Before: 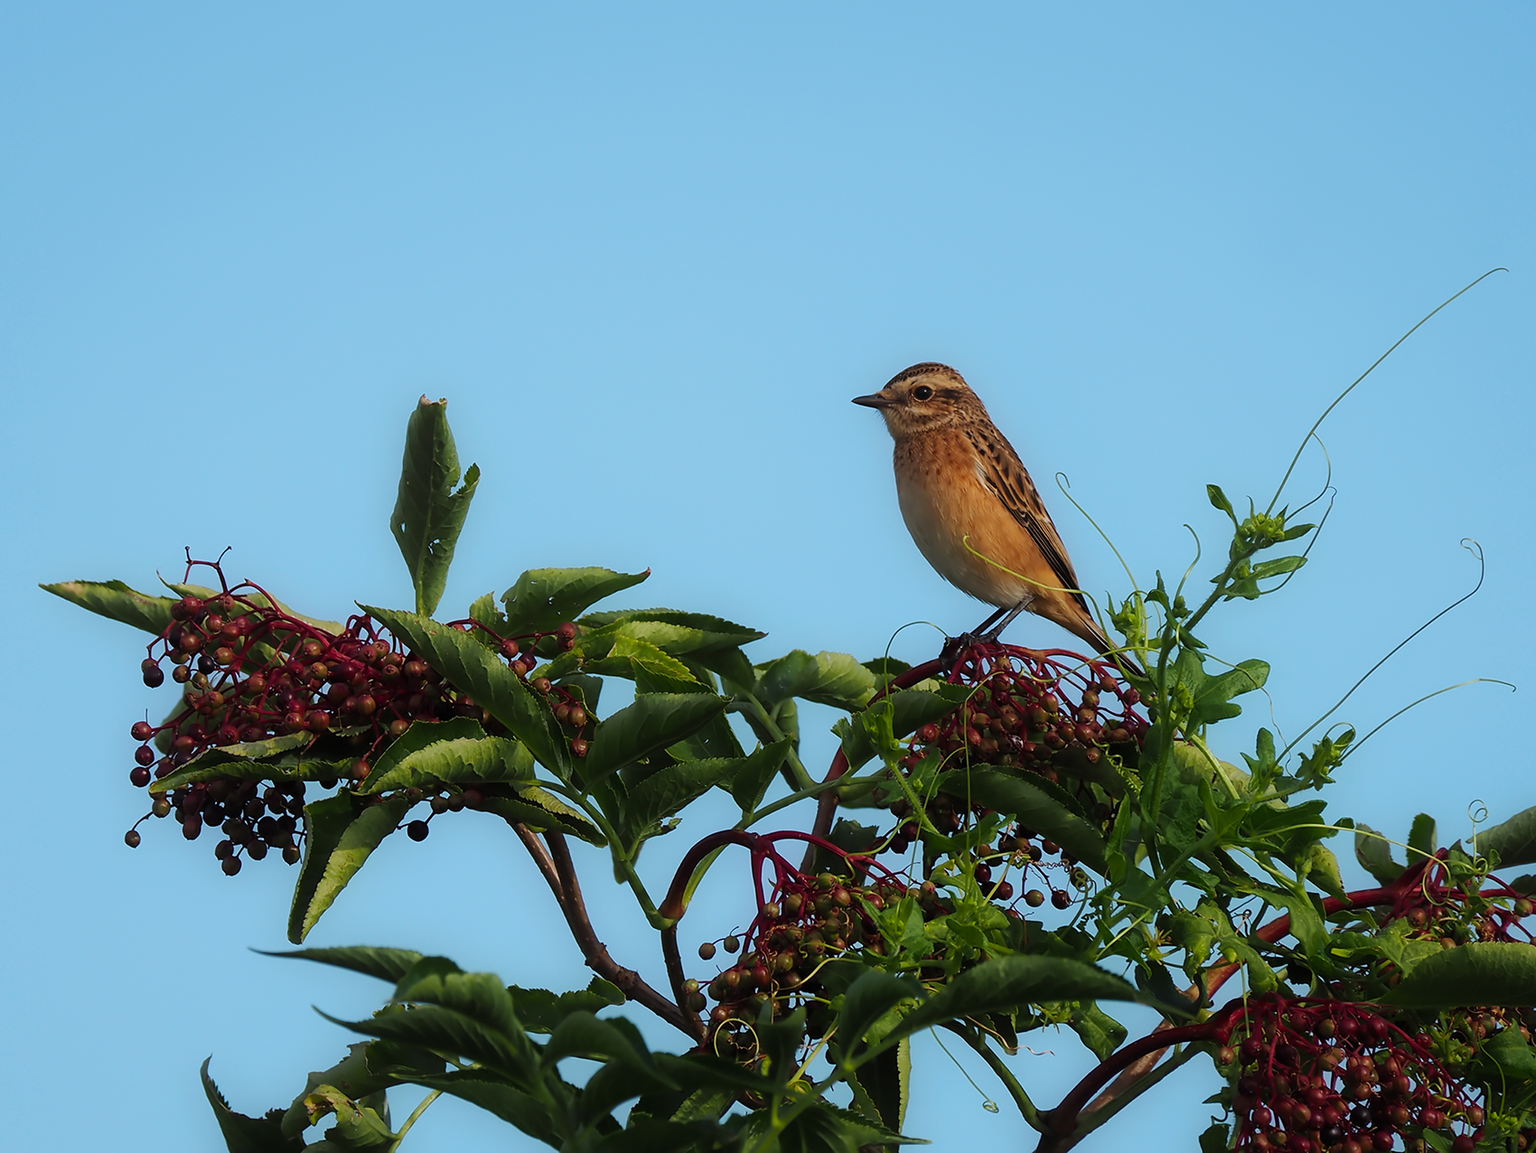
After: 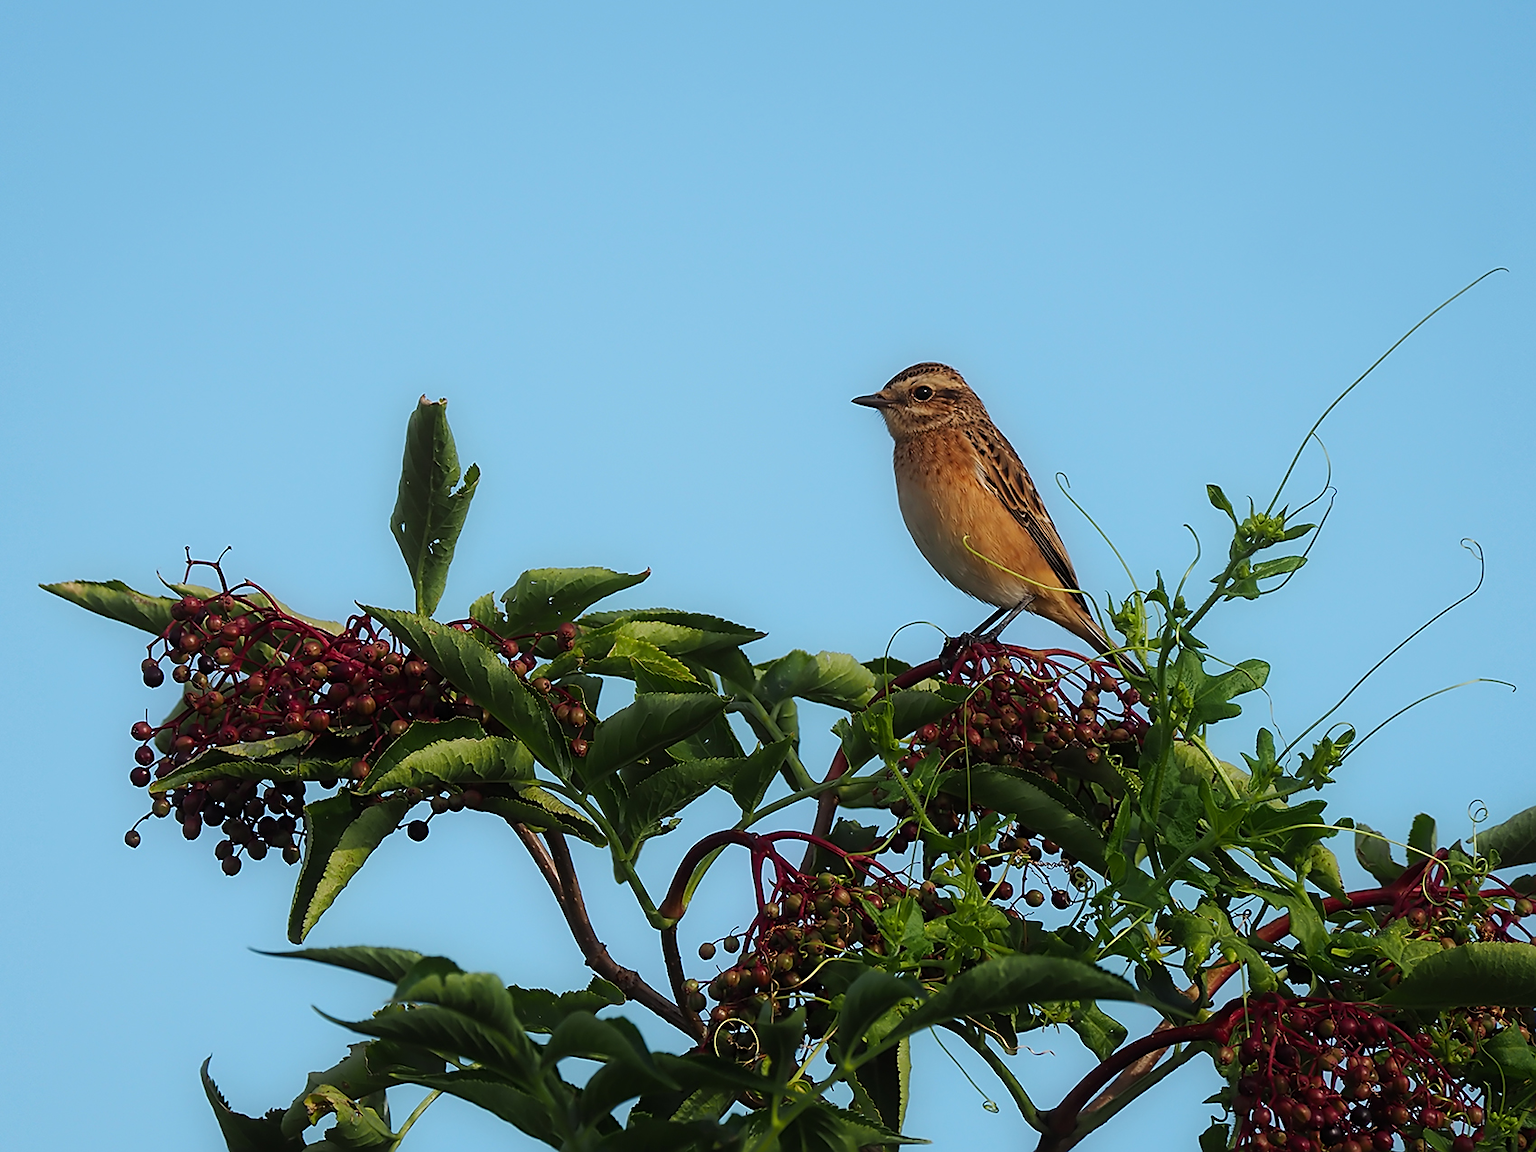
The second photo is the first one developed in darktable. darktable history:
sharpen: amount 0.49
